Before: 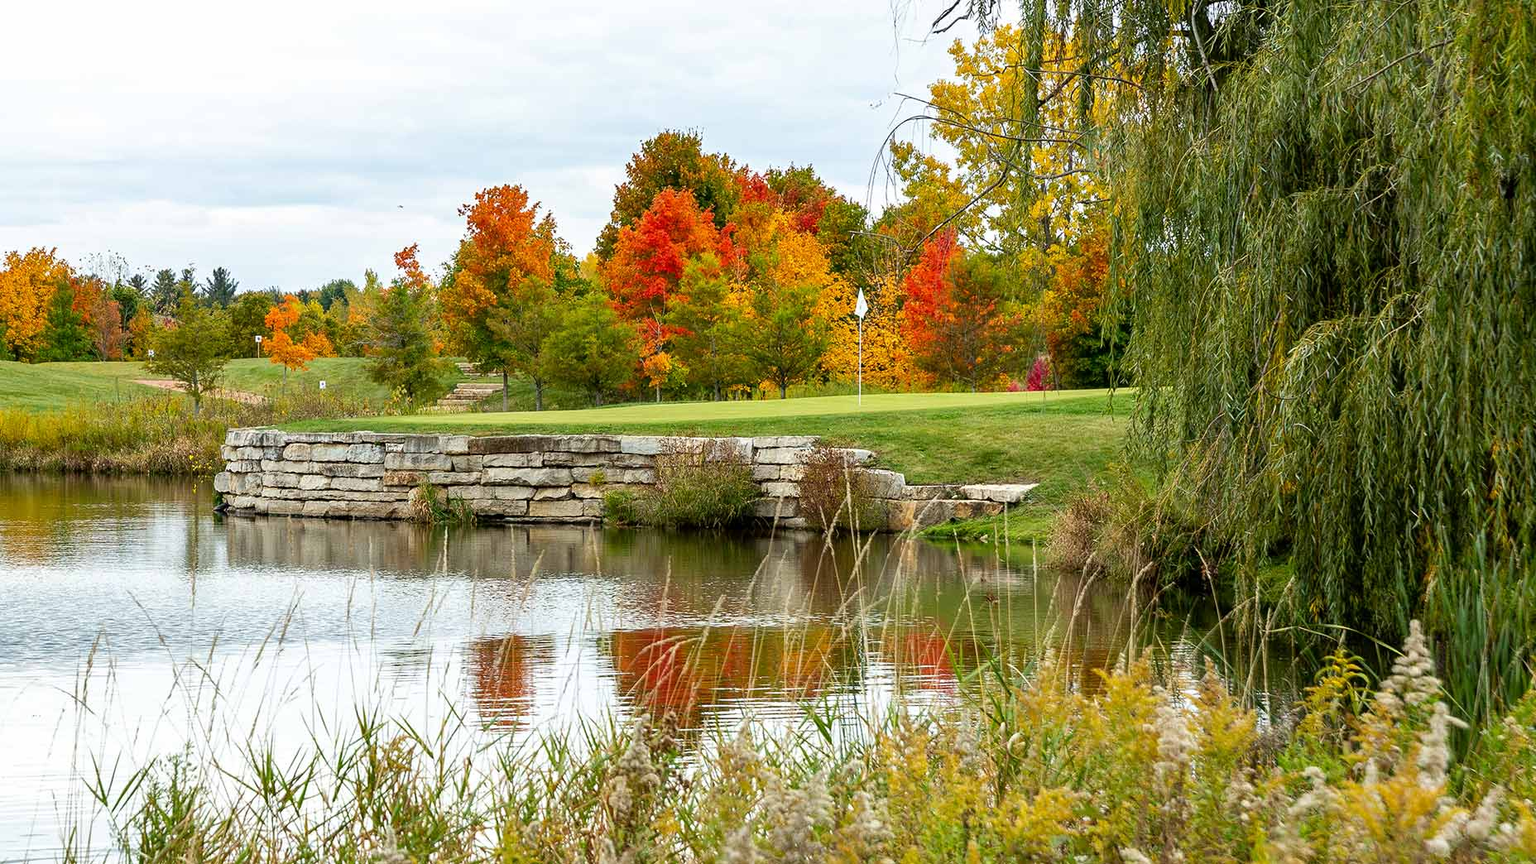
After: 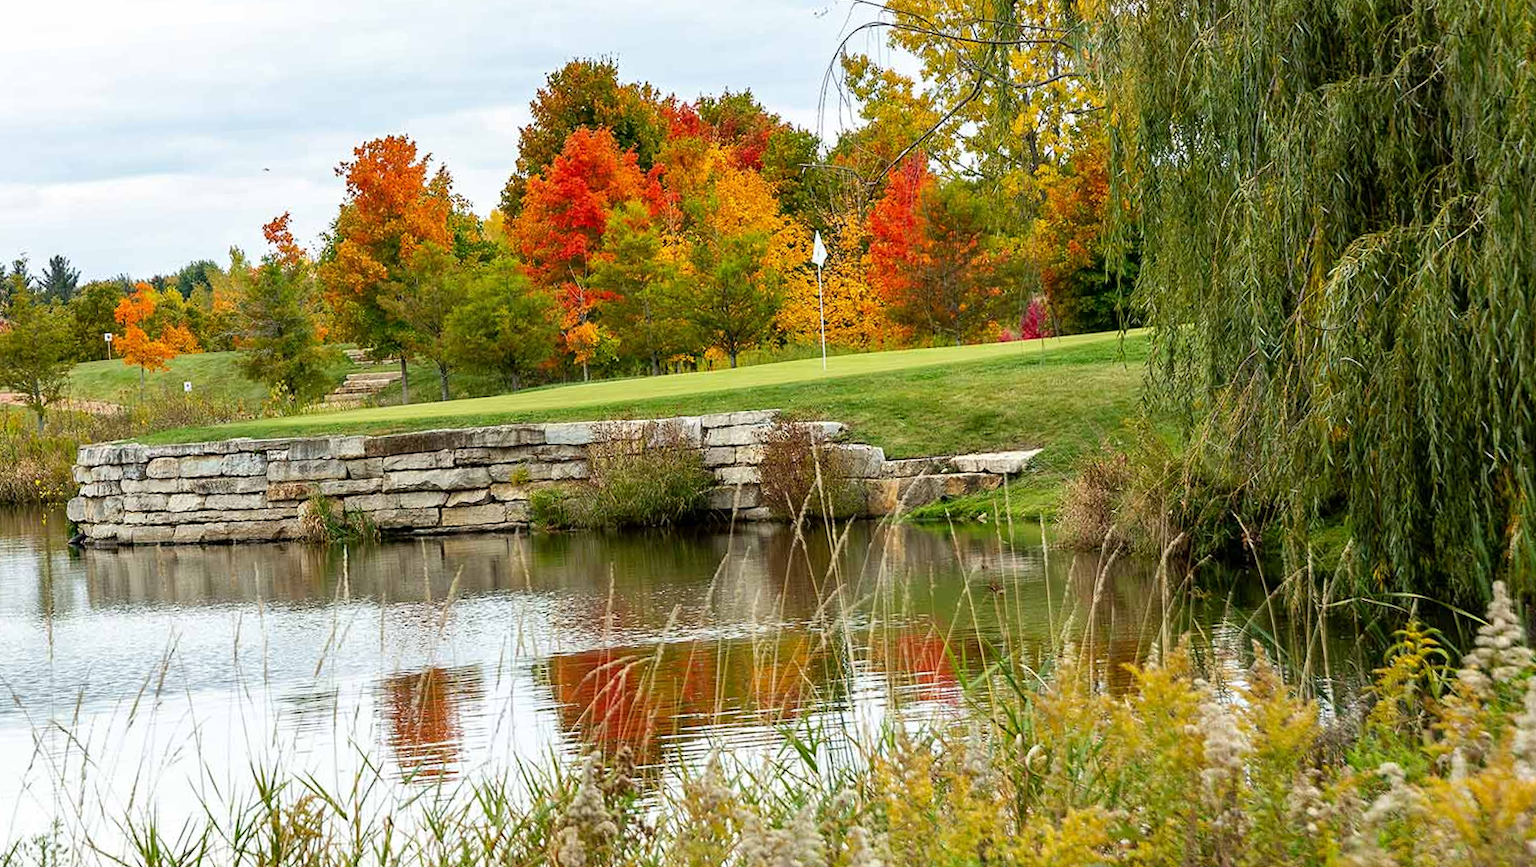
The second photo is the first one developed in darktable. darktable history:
crop and rotate: angle 3.7°, left 6.133%, top 5.675%
